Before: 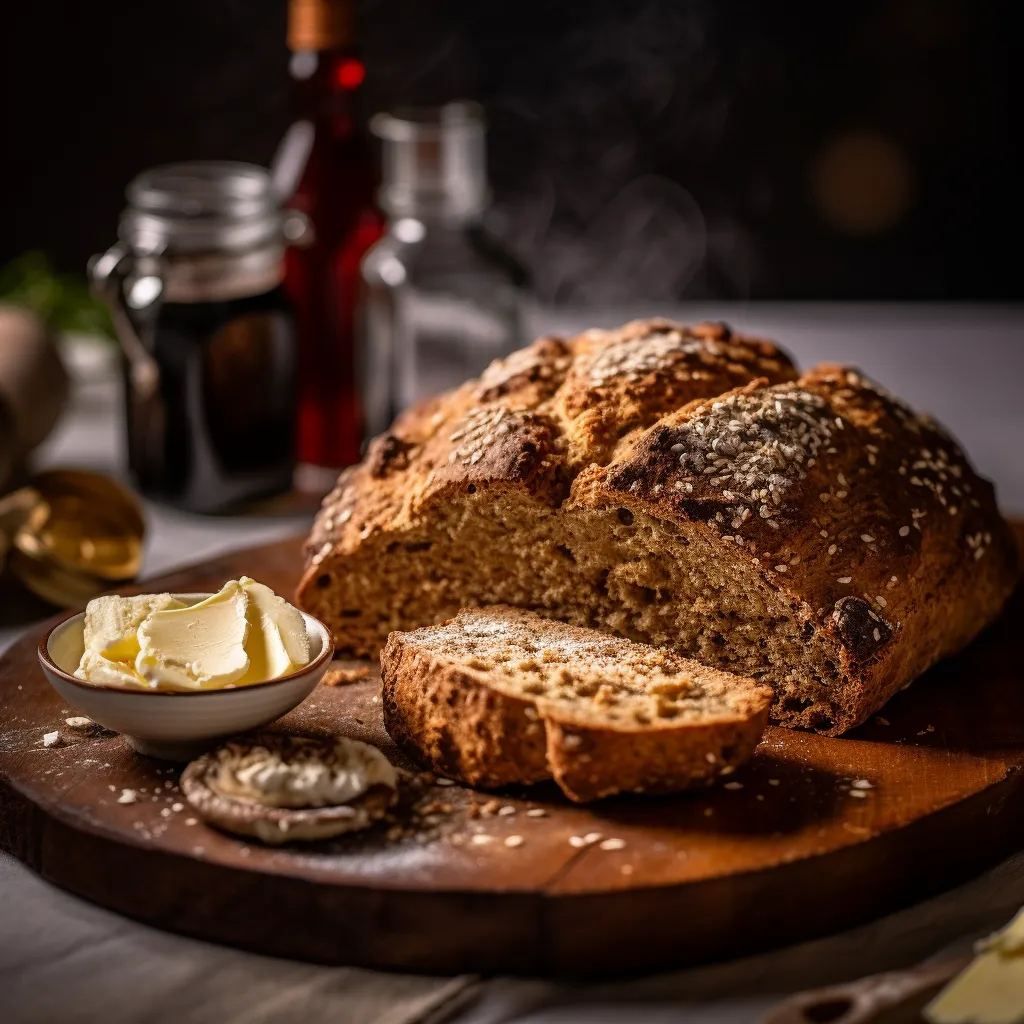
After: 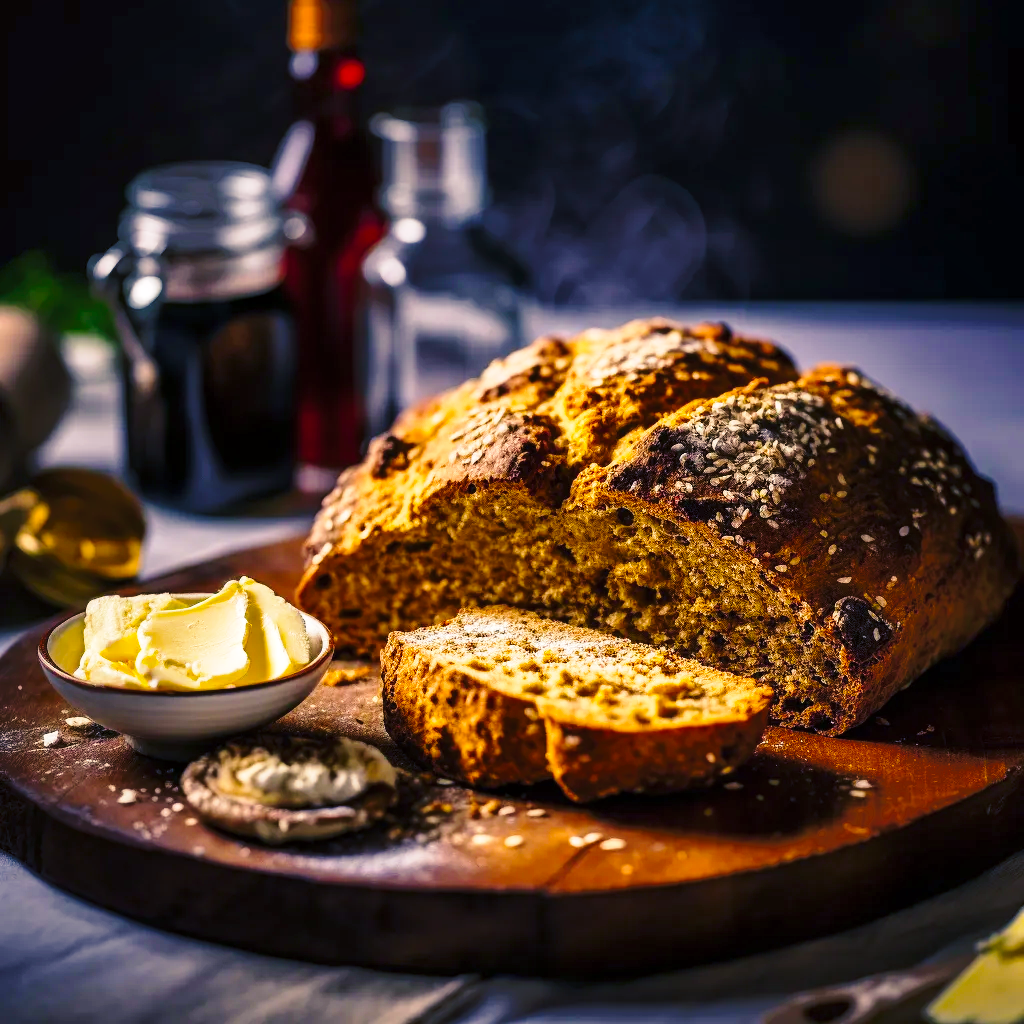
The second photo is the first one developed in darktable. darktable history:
base curve: curves: ch0 [(0, 0) (0.028, 0.03) (0.121, 0.232) (0.46, 0.748) (0.859, 0.968) (1, 1)], preserve colors none
shadows and highlights: shadows 62.81, white point adjustment 0.378, highlights -33.44, compress 83.76%
color balance rgb: shadows lift › luminance -40.77%, shadows lift › chroma 13.97%, shadows lift › hue 258.03°, perceptual saturation grading › global saturation 29.682%, global vibrance 25.563%
